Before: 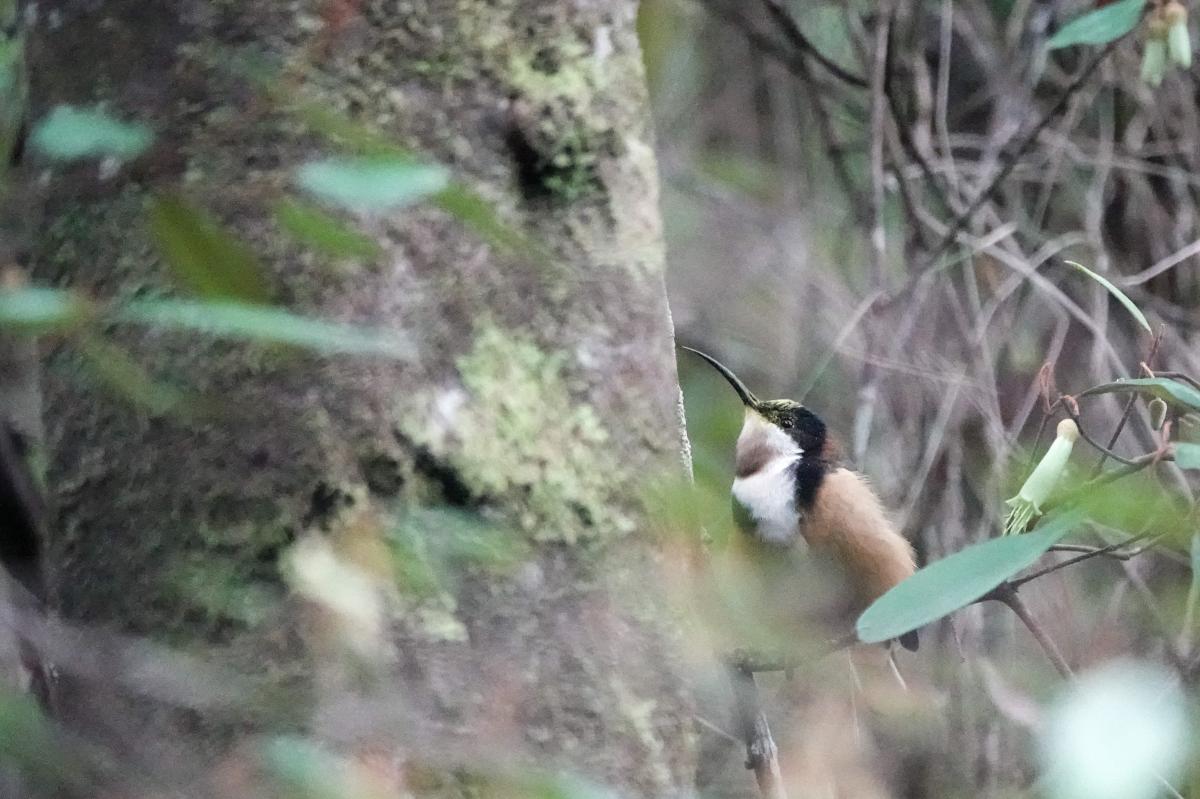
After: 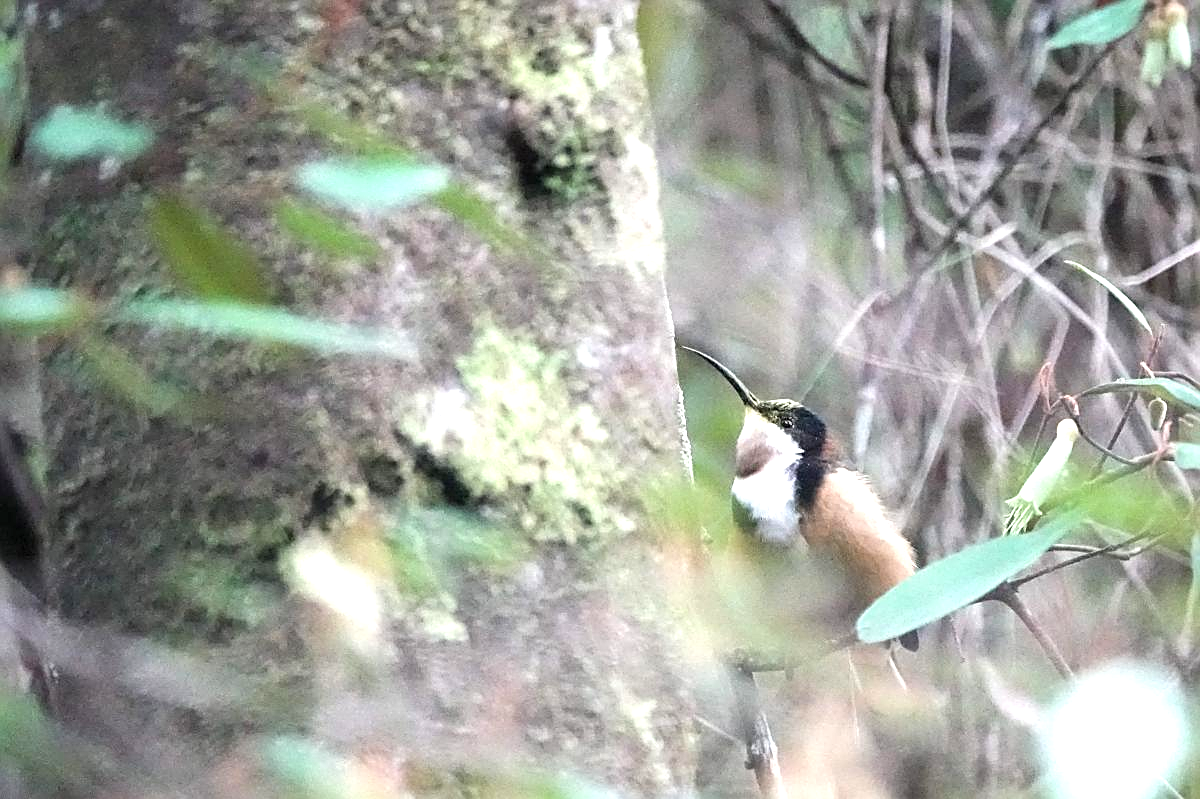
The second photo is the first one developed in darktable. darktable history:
exposure: exposure 0.914 EV, compensate highlight preservation false
sharpen: on, module defaults
